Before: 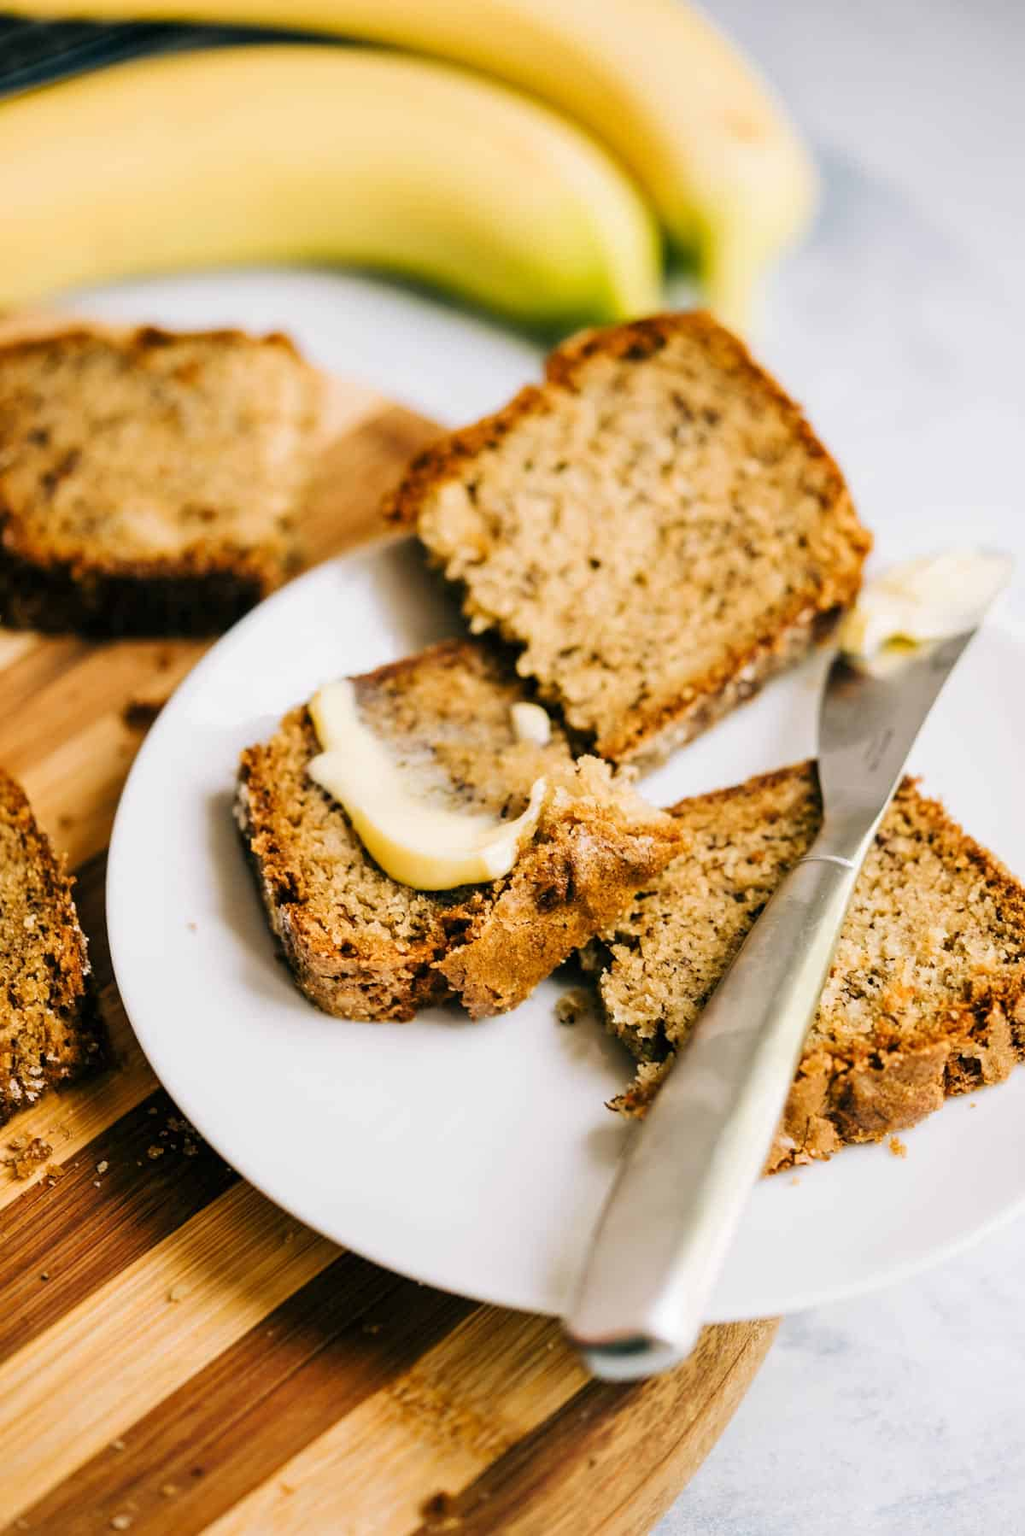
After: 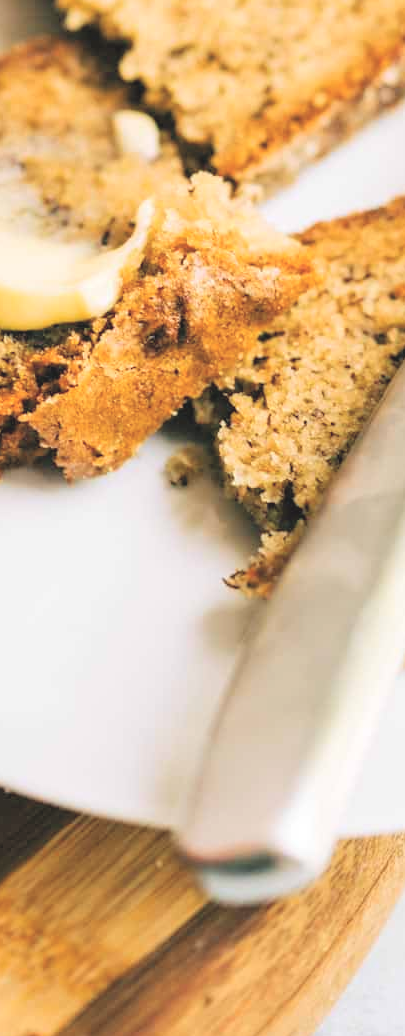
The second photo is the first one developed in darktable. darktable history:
crop: left 40.48%, top 39.62%, right 25.696%, bottom 2.73%
contrast brightness saturation: brightness 0.28
exposure: black level correction -0.003, exposure 0.039 EV, compensate exposure bias true, compensate highlight preservation false
